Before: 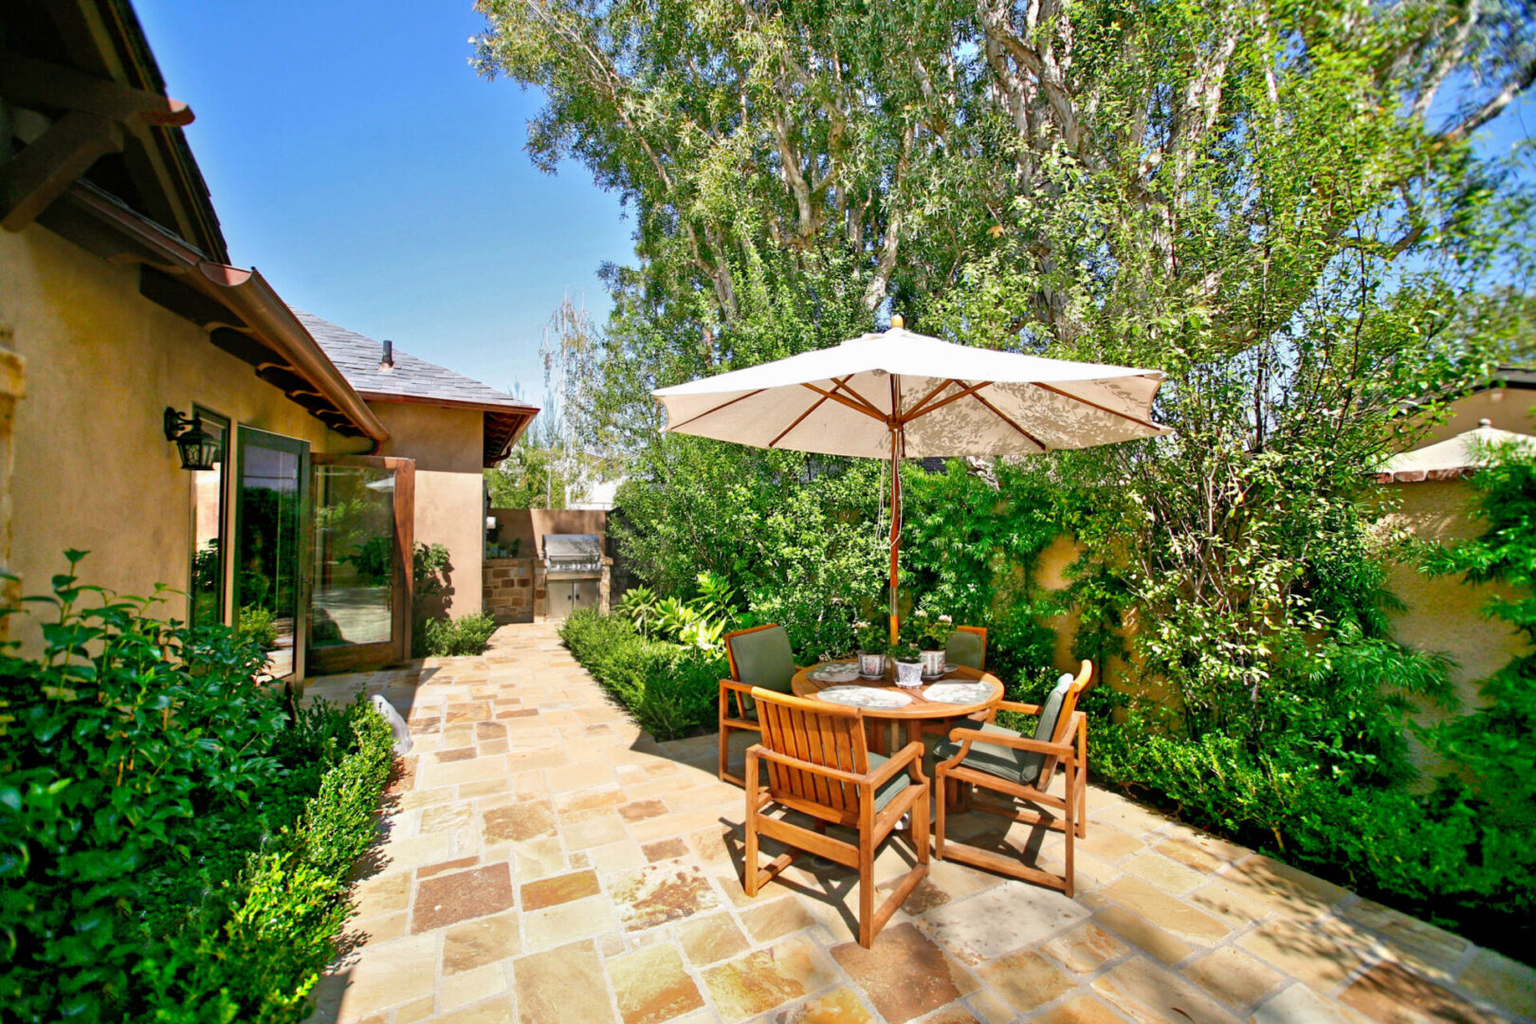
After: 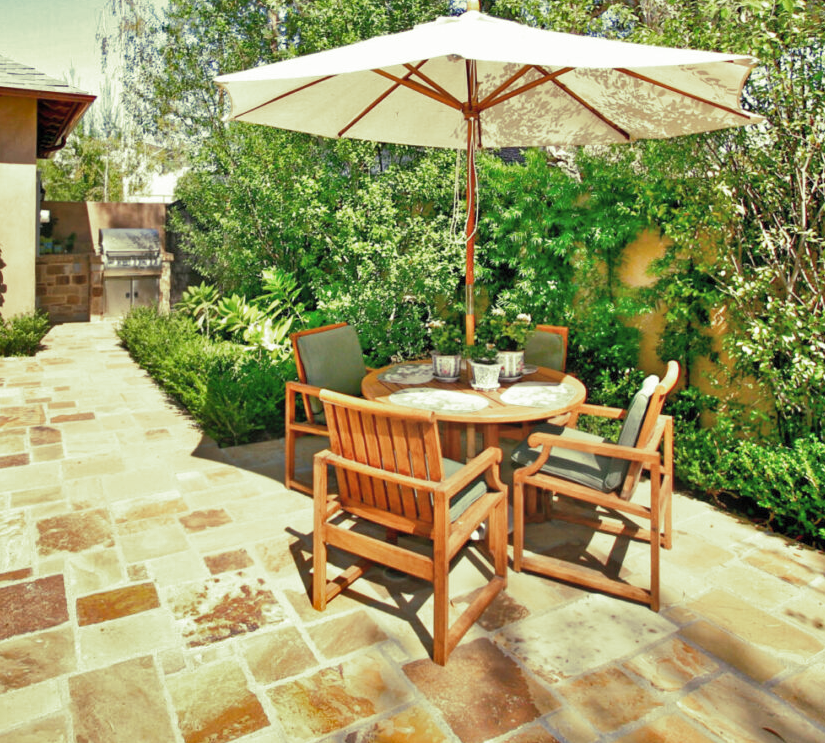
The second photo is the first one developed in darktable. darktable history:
crop and rotate: left 29.237%, top 31.152%, right 19.807%
split-toning: shadows › hue 290.82°, shadows › saturation 0.34, highlights › saturation 0.38, balance 0, compress 50%
contrast brightness saturation: brightness 0.15
shadows and highlights: radius 108.52, shadows 23.73, highlights -59.32, low approximation 0.01, soften with gaussian
